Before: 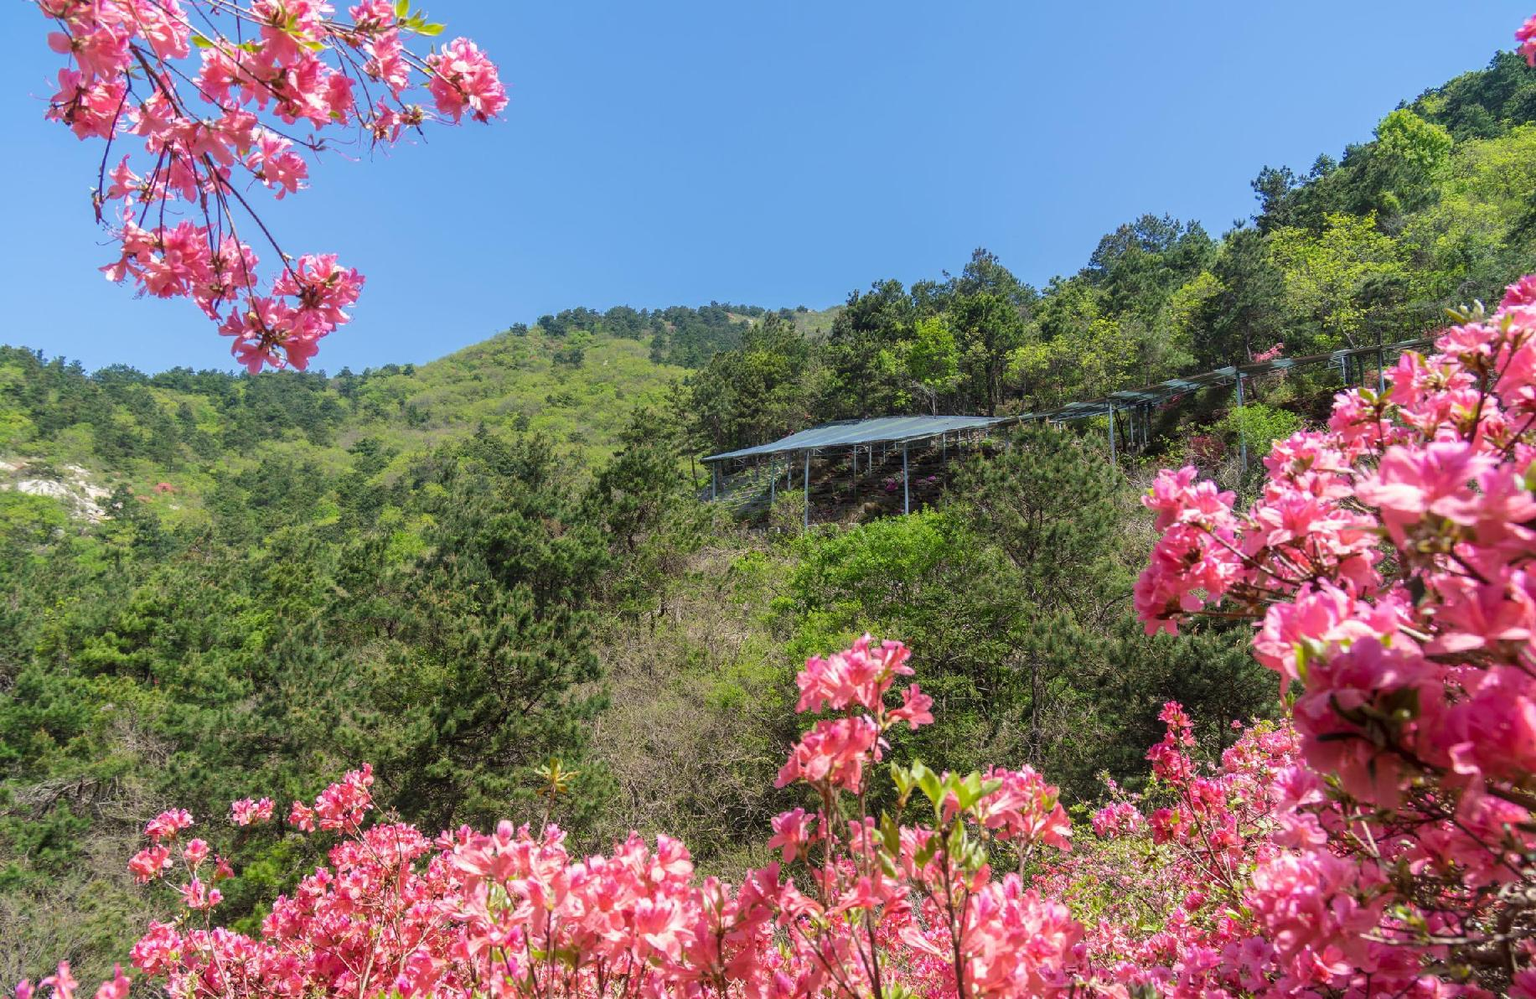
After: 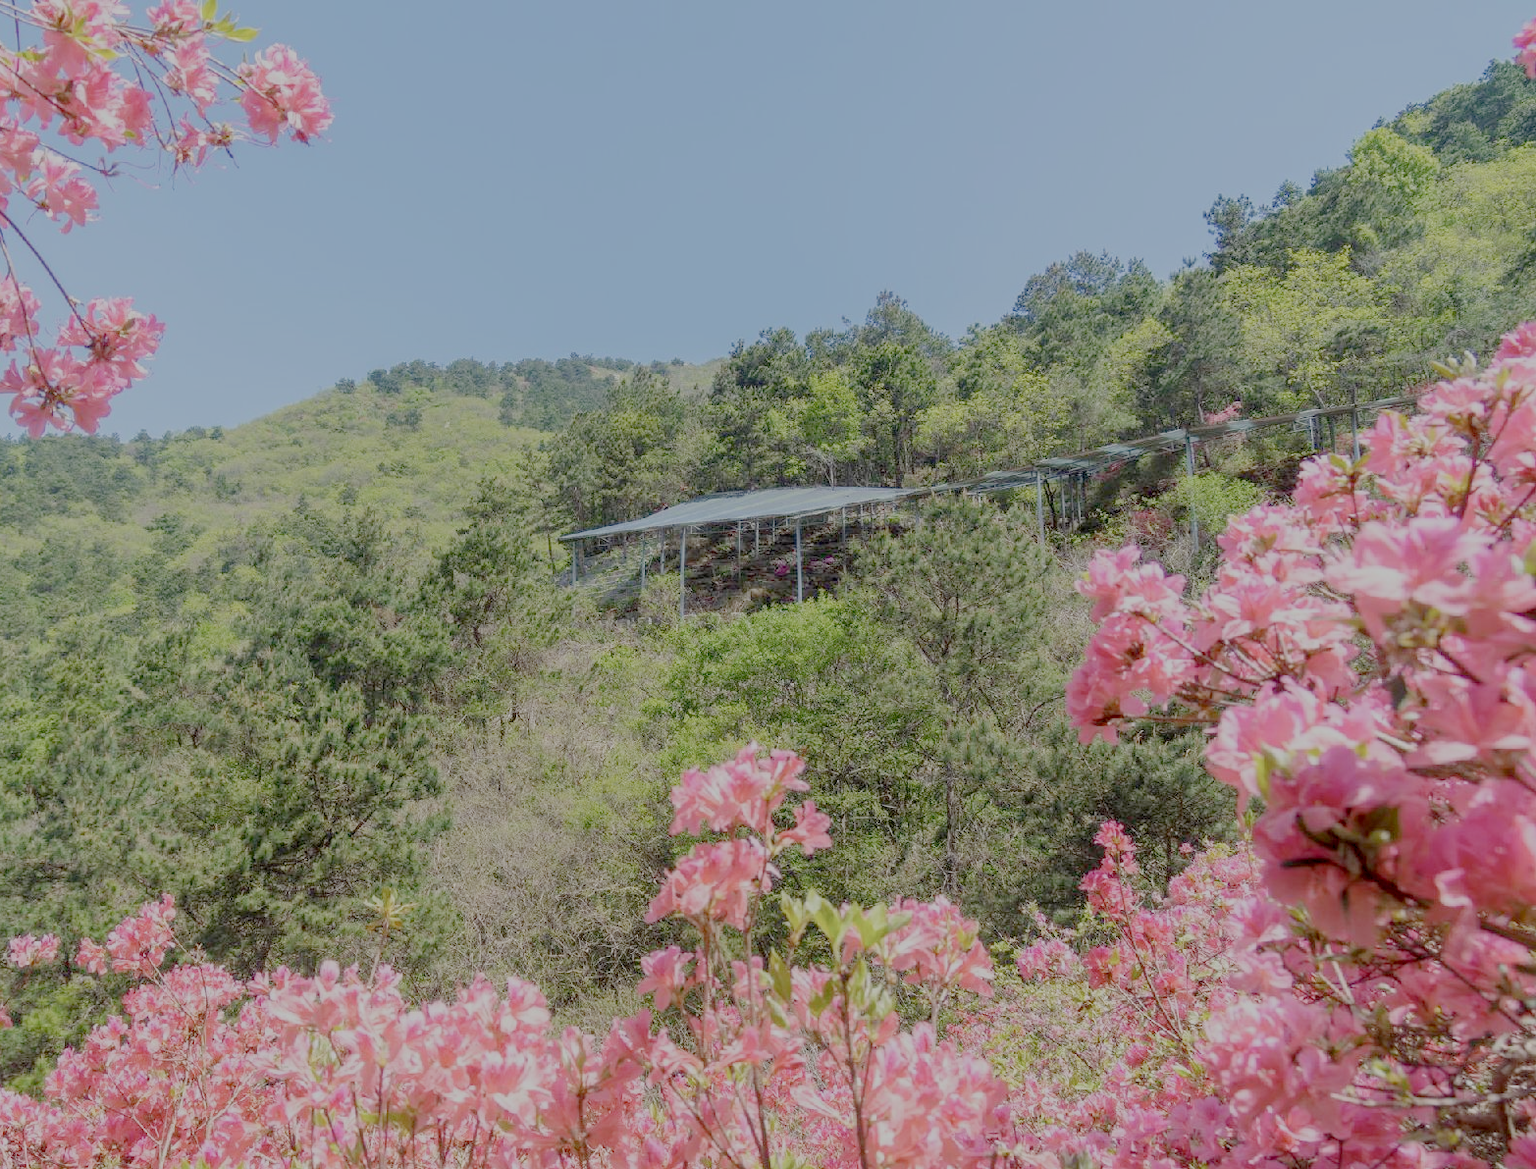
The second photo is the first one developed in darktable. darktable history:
filmic rgb: white relative exposure 8 EV, threshold 3 EV, structure ↔ texture 100%, target black luminance 0%, hardness 2.44, latitude 76.53%, contrast 0.562, shadows ↔ highlights balance 0%, preserve chrominance no, color science v4 (2020), iterations of high-quality reconstruction 10, type of noise poissonian, enable highlight reconstruction true
crop and rotate: left 14.584%
exposure: black level correction 0, exposure 0.877 EV, compensate exposure bias true, compensate highlight preservation false
